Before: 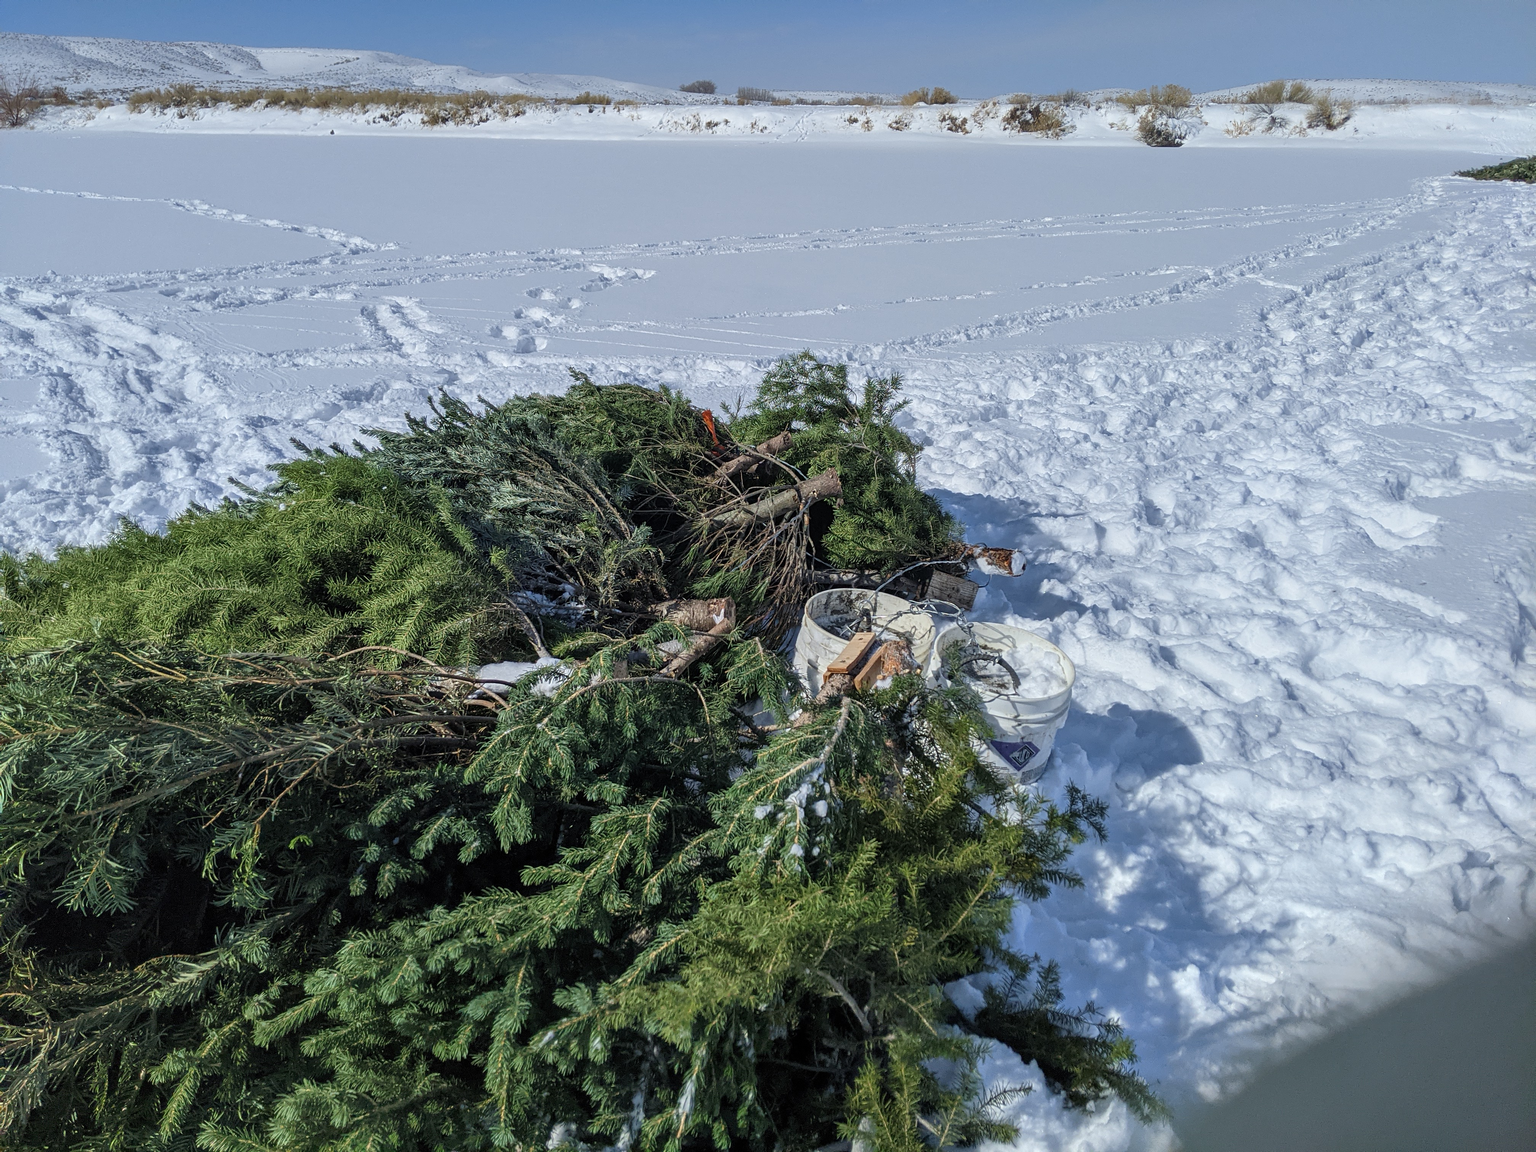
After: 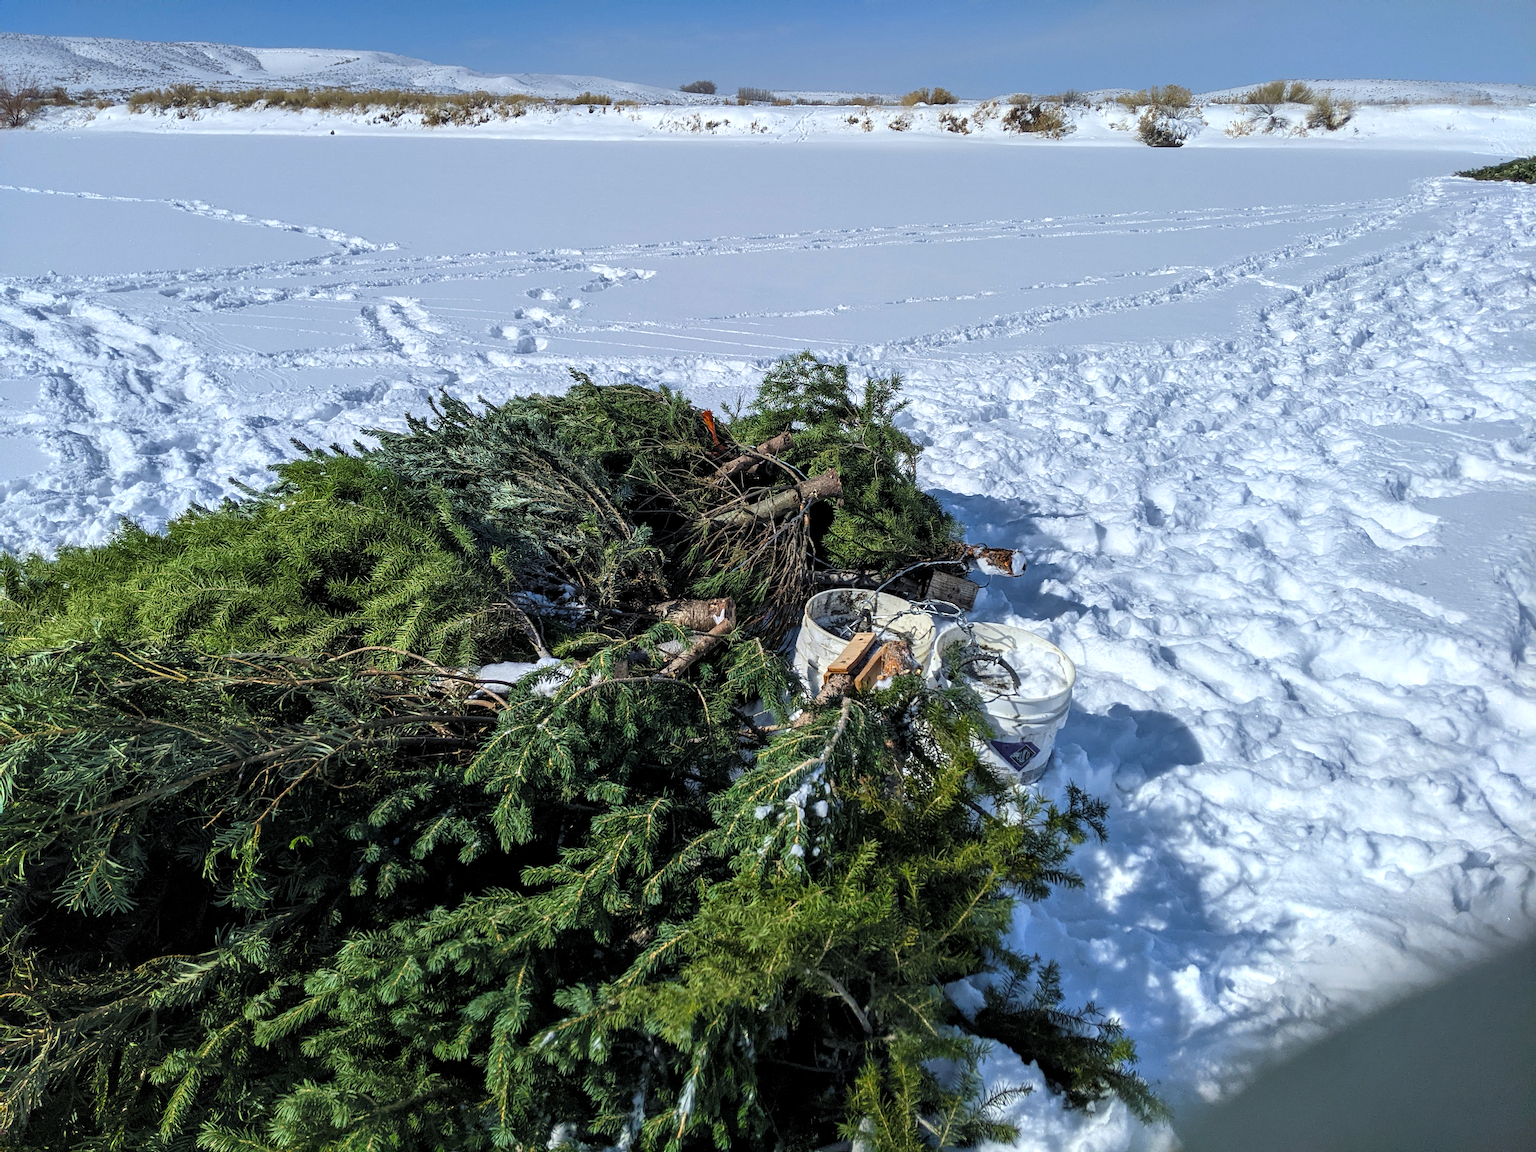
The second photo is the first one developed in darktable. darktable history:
color balance rgb: perceptual saturation grading › global saturation 20%, global vibrance 20%
levels: levels [0.052, 0.496, 0.908]
